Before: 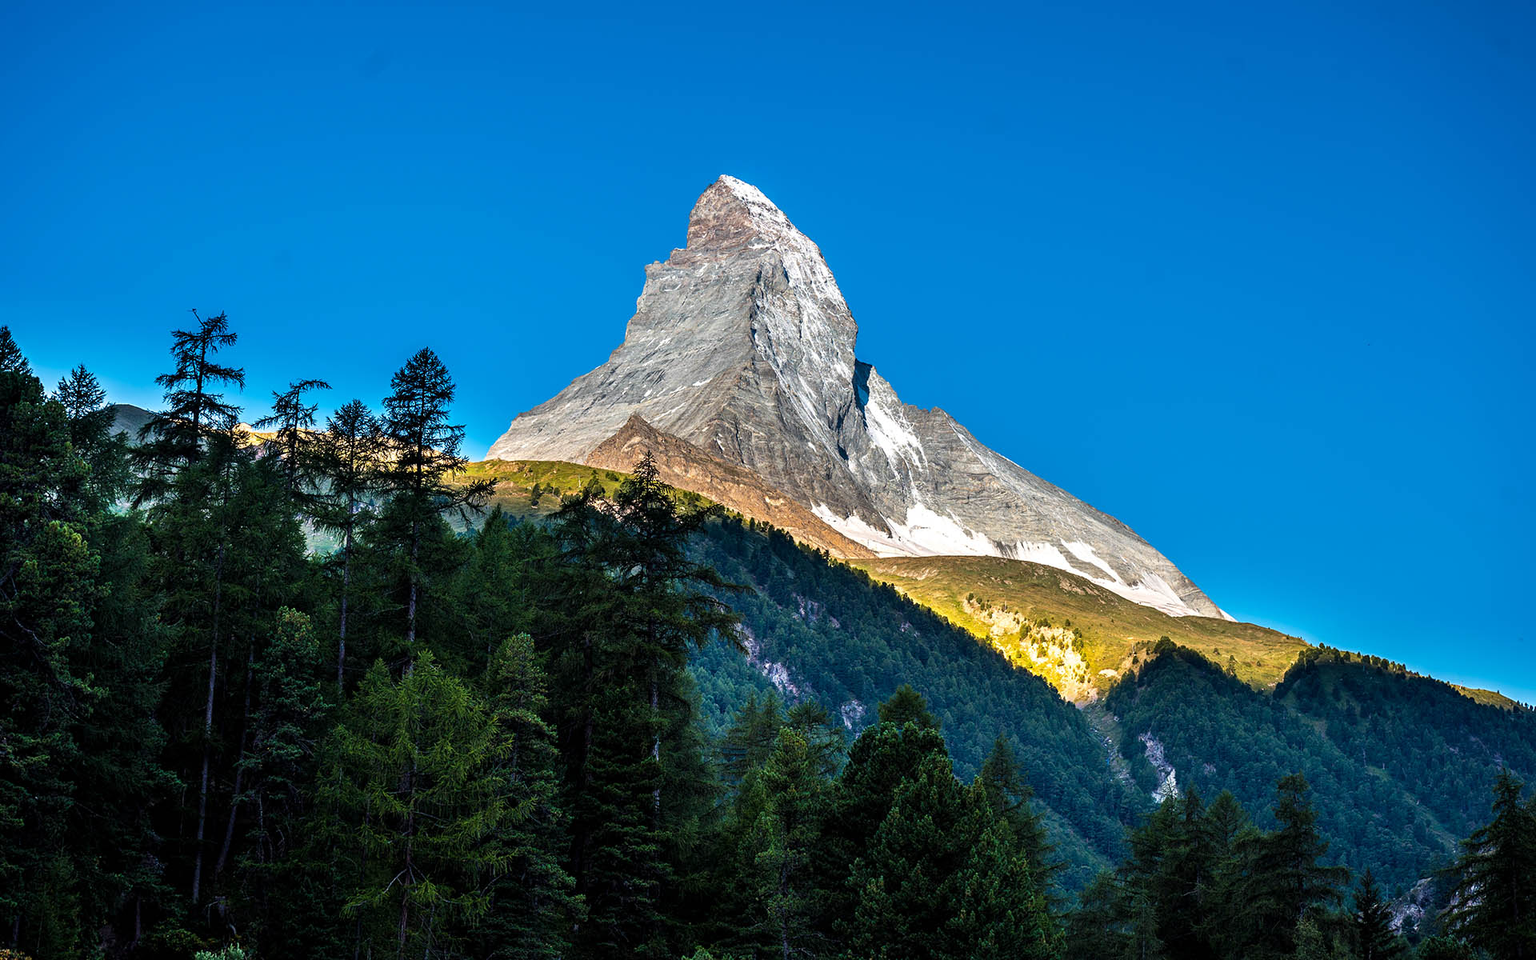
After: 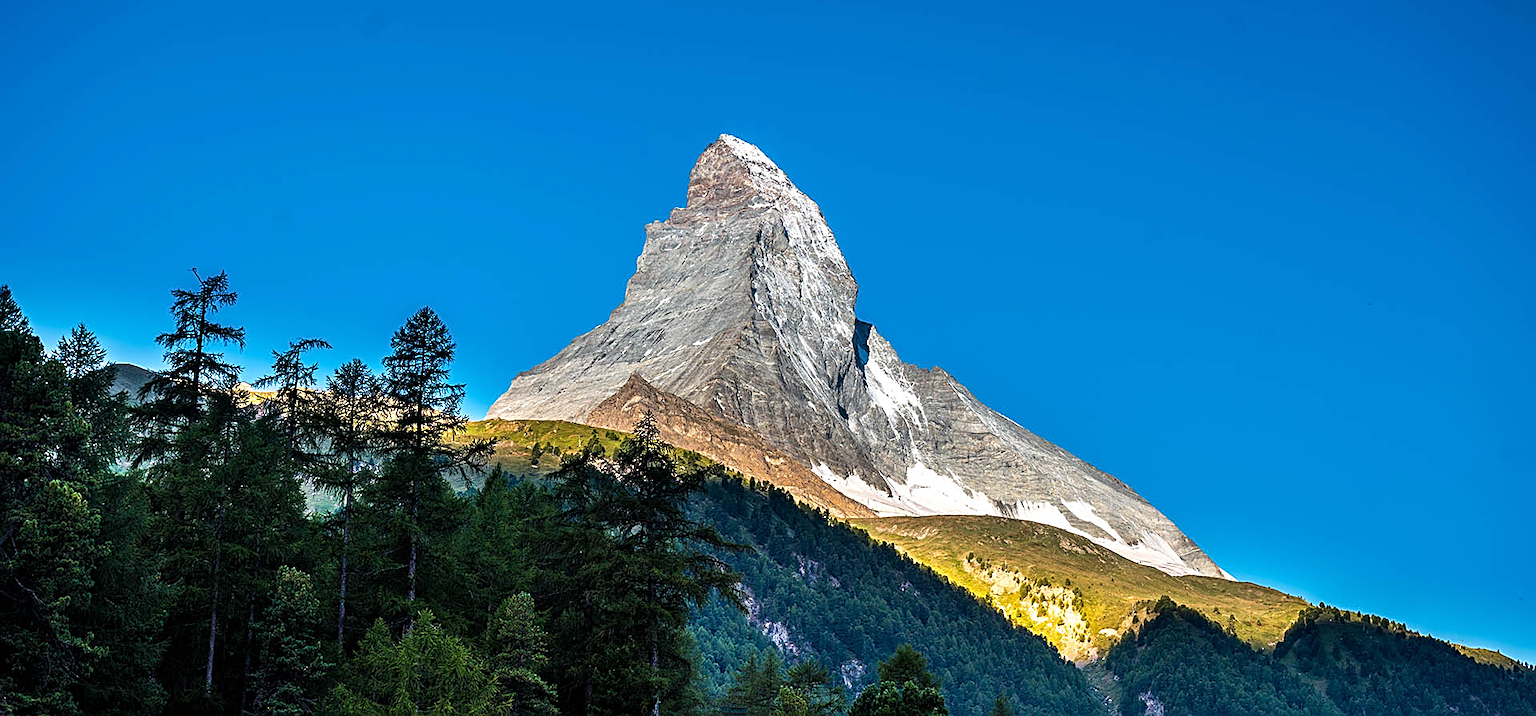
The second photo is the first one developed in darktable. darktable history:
sharpen: on, module defaults
crop: top 4.275%, bottom 21.122%
tone equalizer: on, module defaults
